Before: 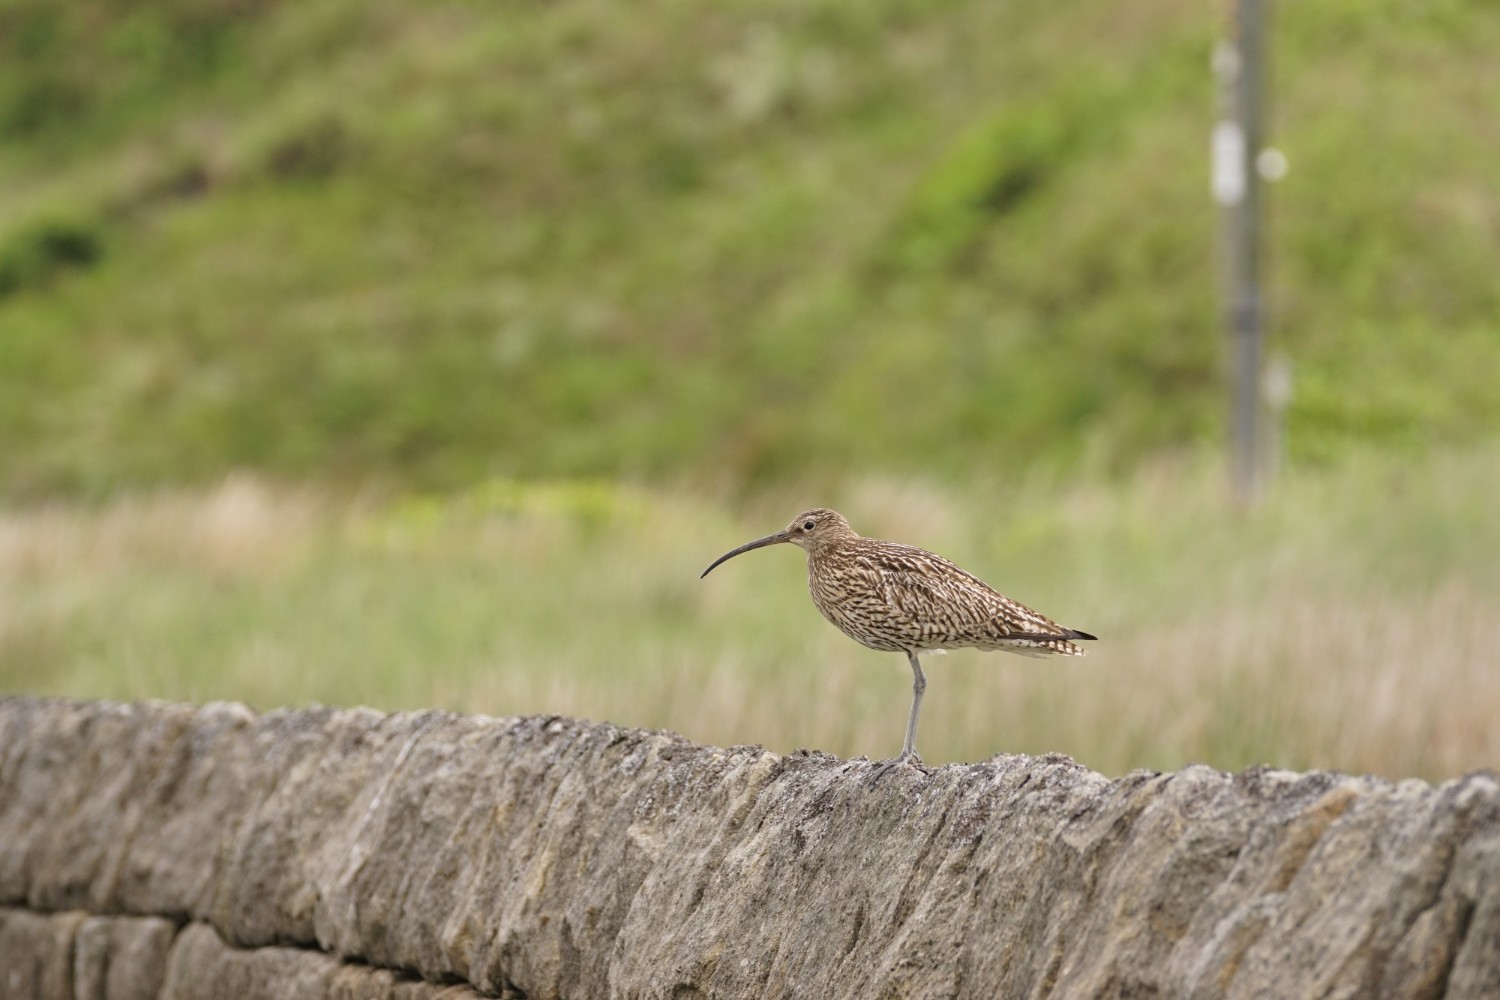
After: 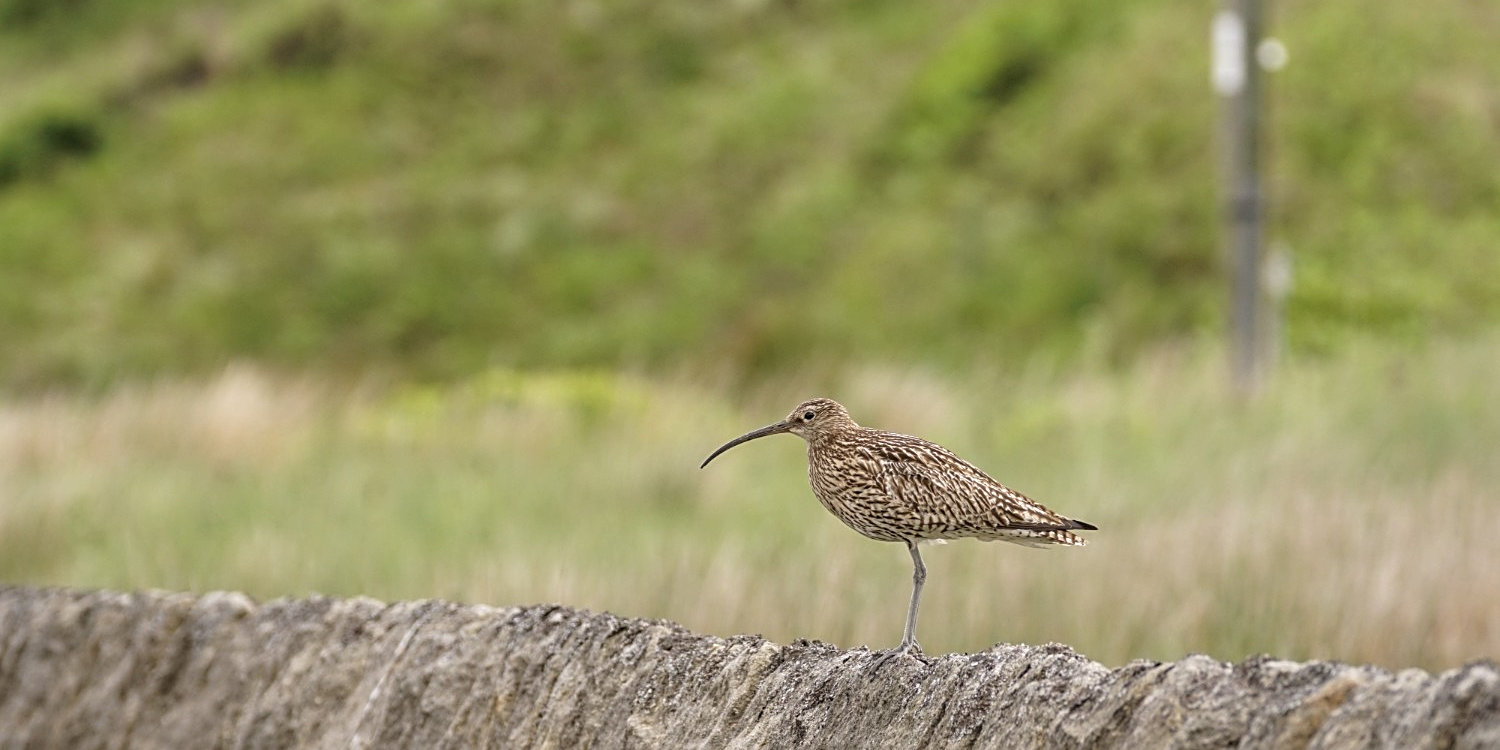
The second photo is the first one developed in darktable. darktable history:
sharpen: on, module defaults
crop: top 11.046%, bottom 13.897%
levels: mode automatic, levels [0.062, 0.494, 0.925]
local contrast: on, module defaults
